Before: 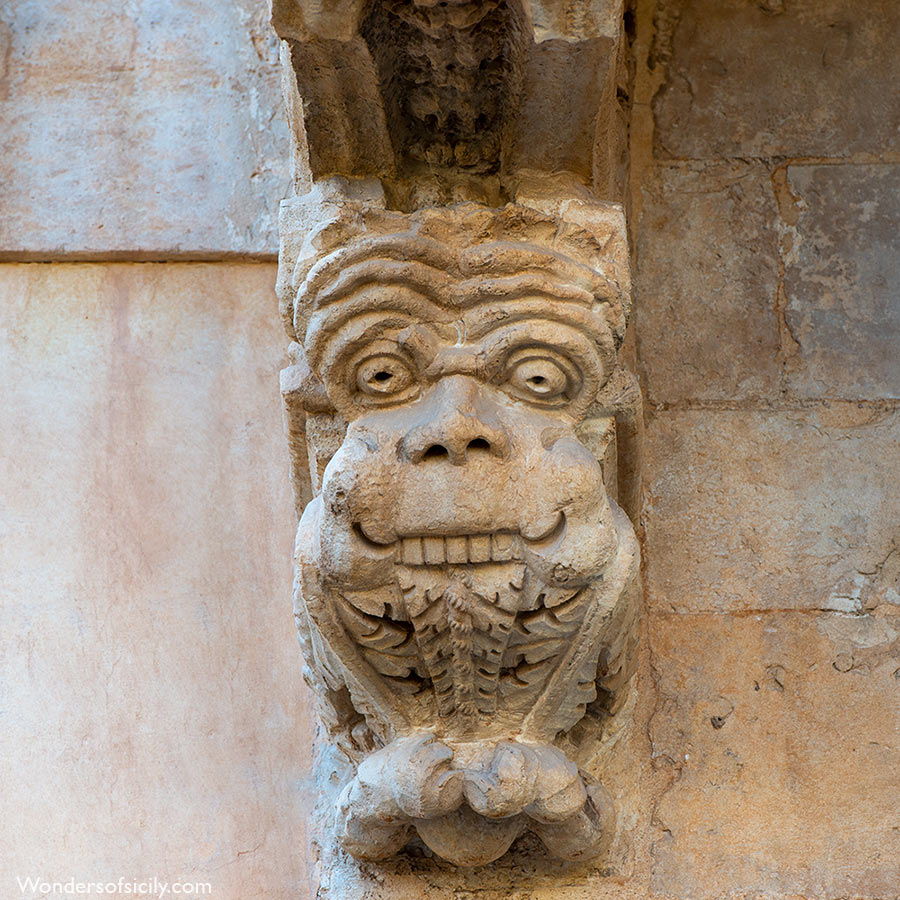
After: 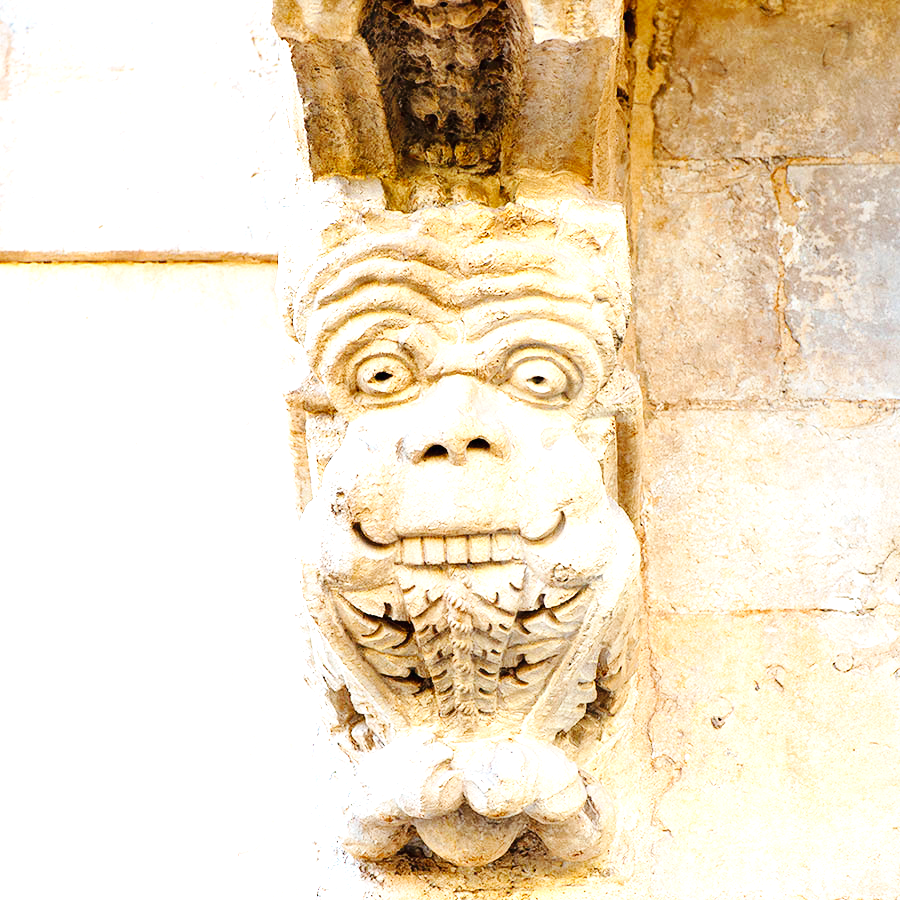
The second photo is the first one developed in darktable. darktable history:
exposure: black level correction 0, exposure 1.75 EV, compensate exposure bias true, compensate highlight preservation false
base curve: curves: ch0 [(0, 0) (0.036, 0.025) (0.121, 0.166) (0.206, 0.329) (0.605, 0.79) (1, 1)], preserve colors none
